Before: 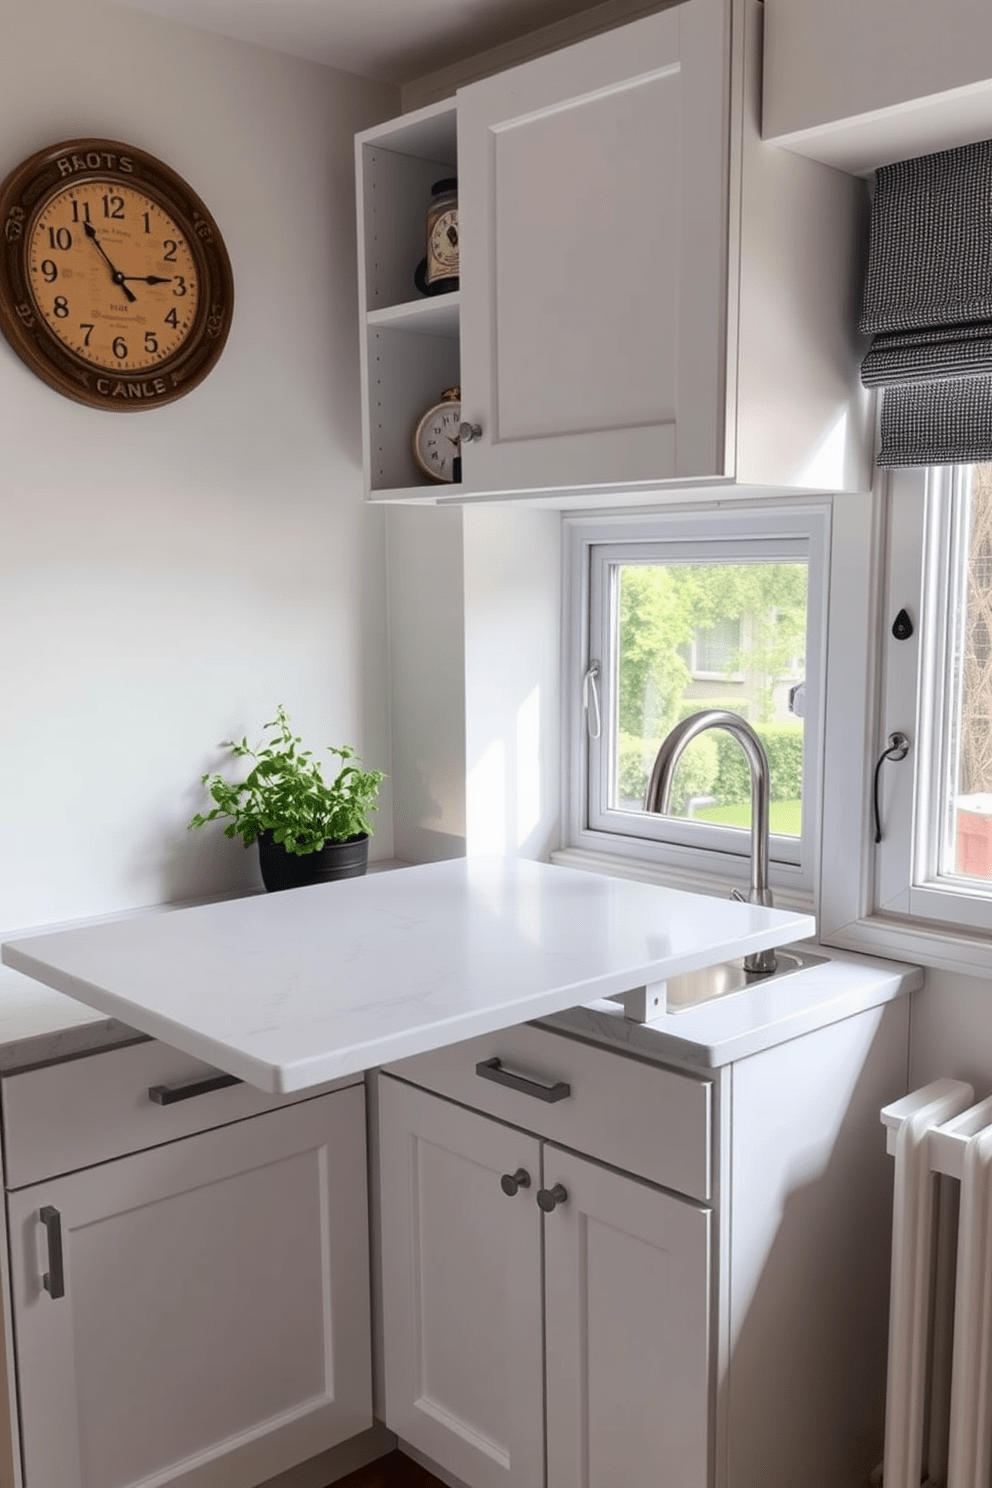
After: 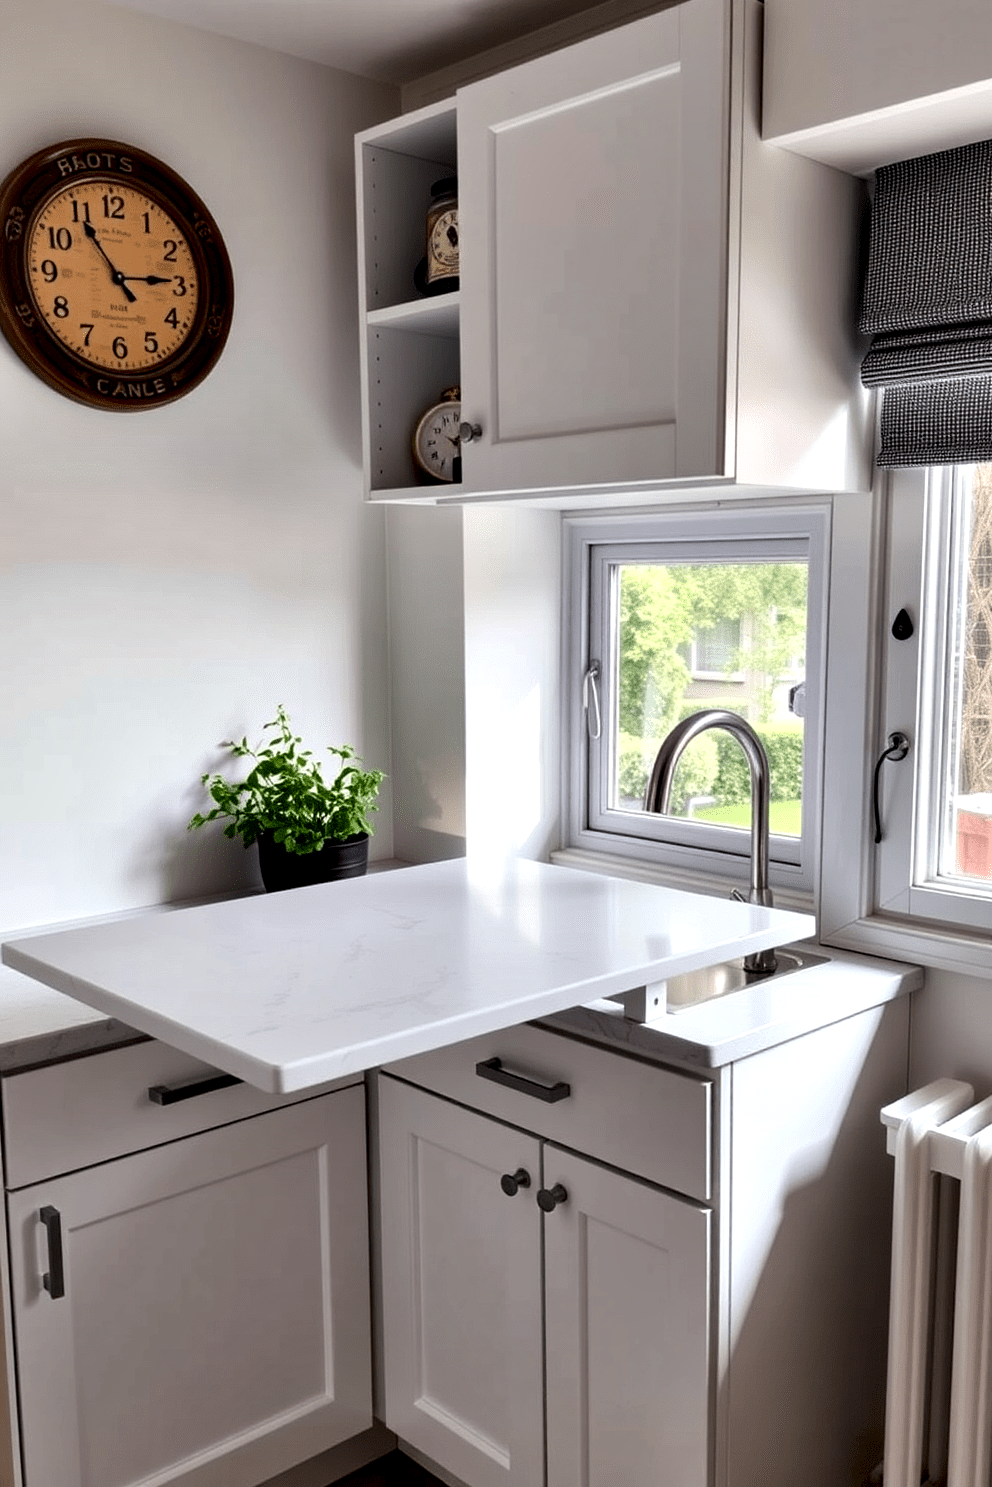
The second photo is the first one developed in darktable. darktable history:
contrast equalizer: octaves 7, y [[0.6 ×6], [0.55 ×6], [0 ×6], [0 ×6], [0 ×6]]
crop: bottom 0.052%
shadows and highlights: radius 126.83, shadows 30.33, highlights -30.59, low approximation 0.01, soften with gaussian
